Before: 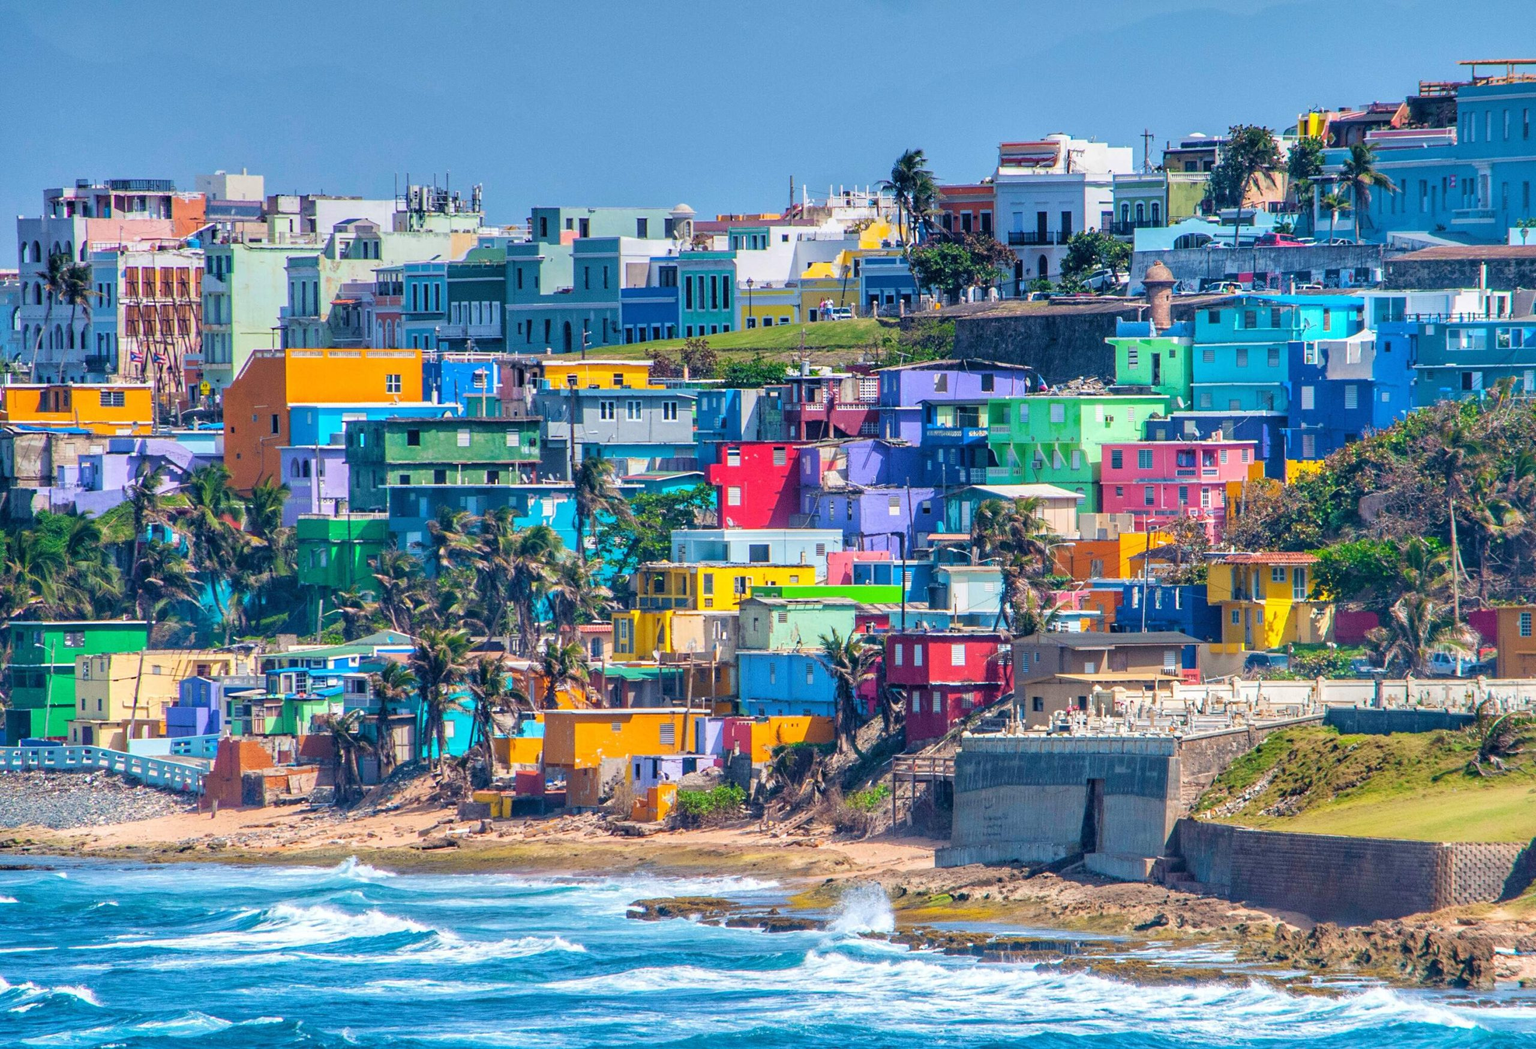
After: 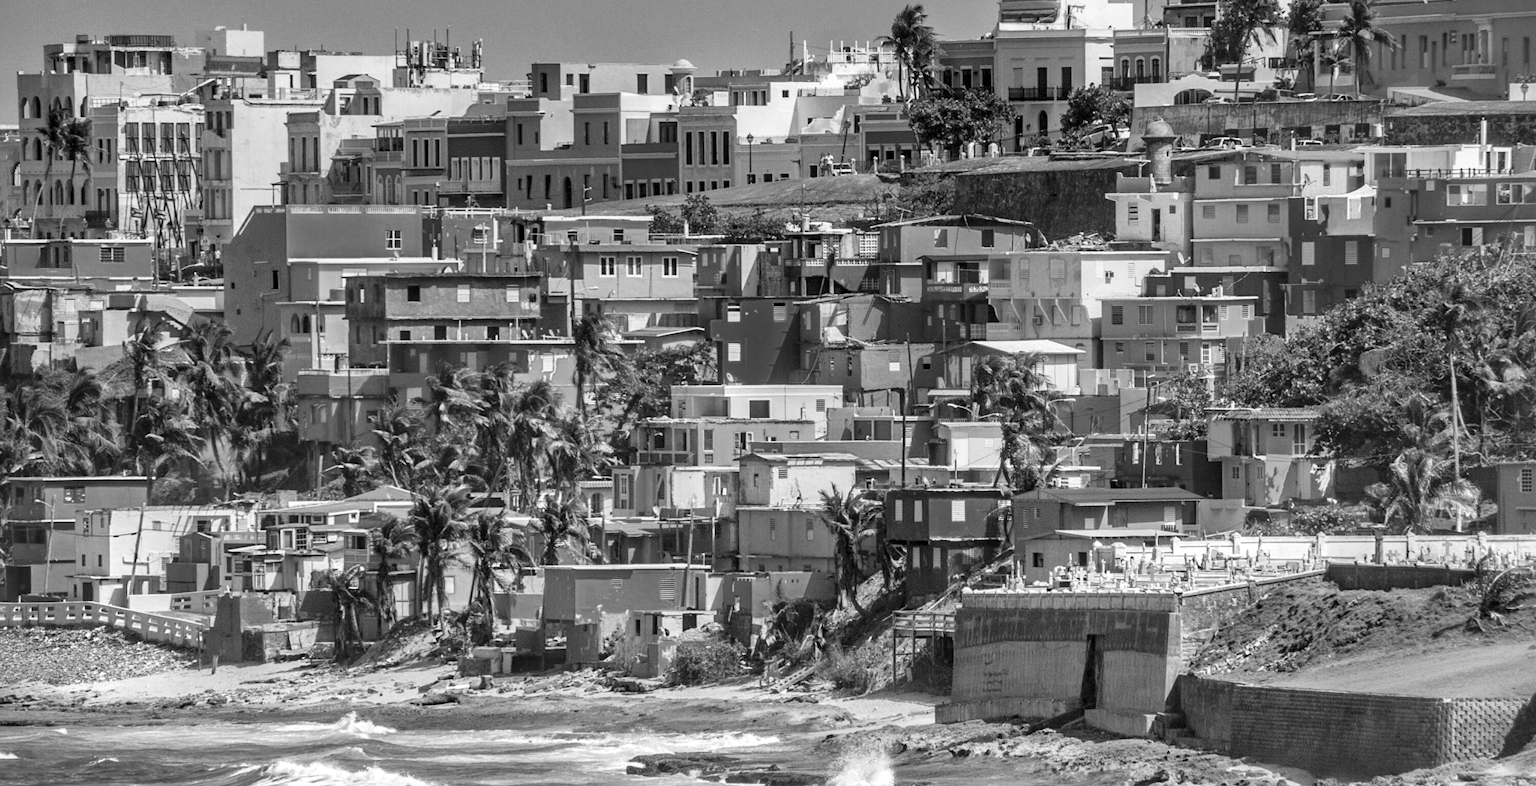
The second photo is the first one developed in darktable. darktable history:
local contrast: mode bilateral grid, contrast 20, coarseness 50, detail 150%, midtone range 0.2
monochrome: a 0, b 0, size 0.5, highlights 0.57
crop: top 13.819%, bottom 11.169%
